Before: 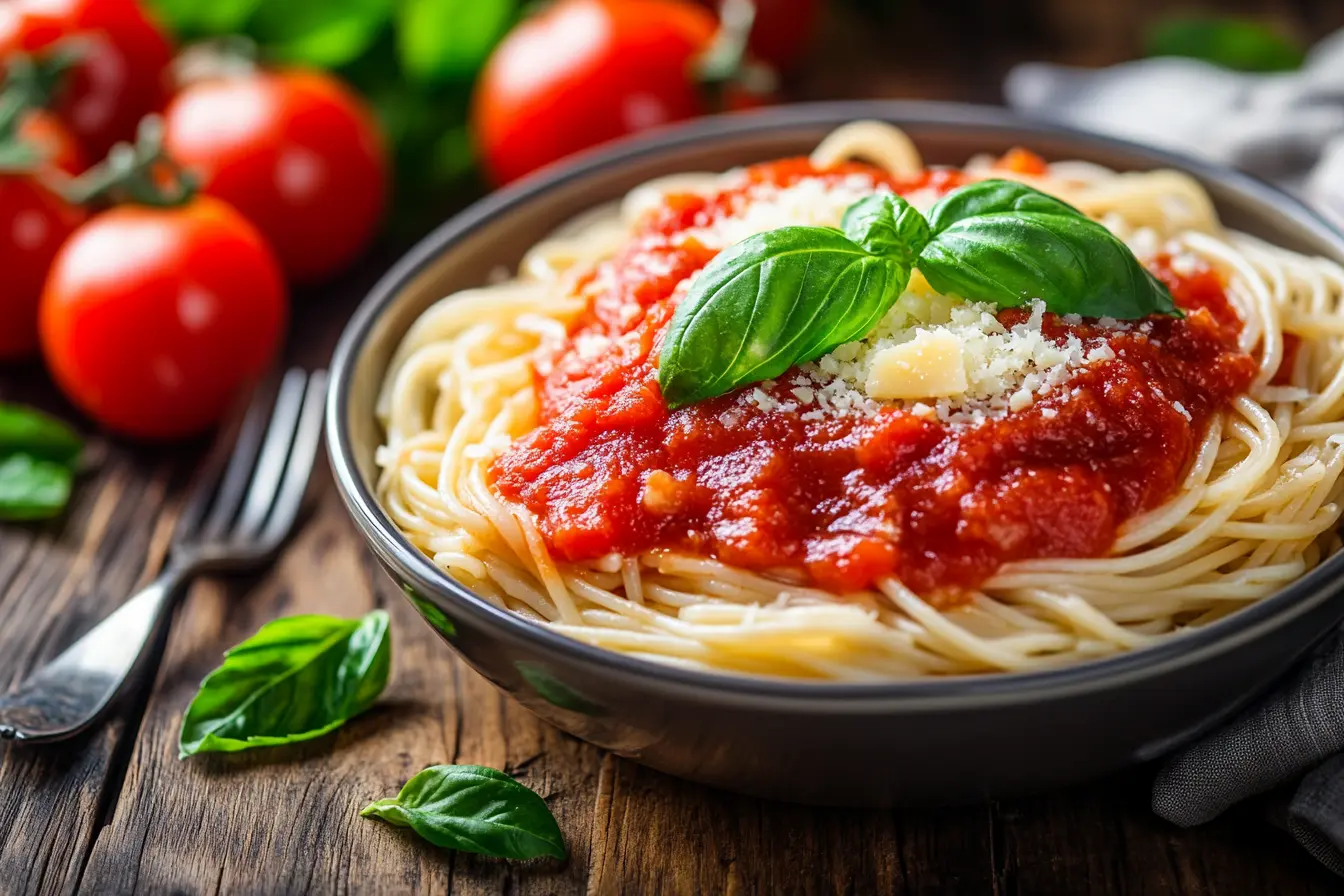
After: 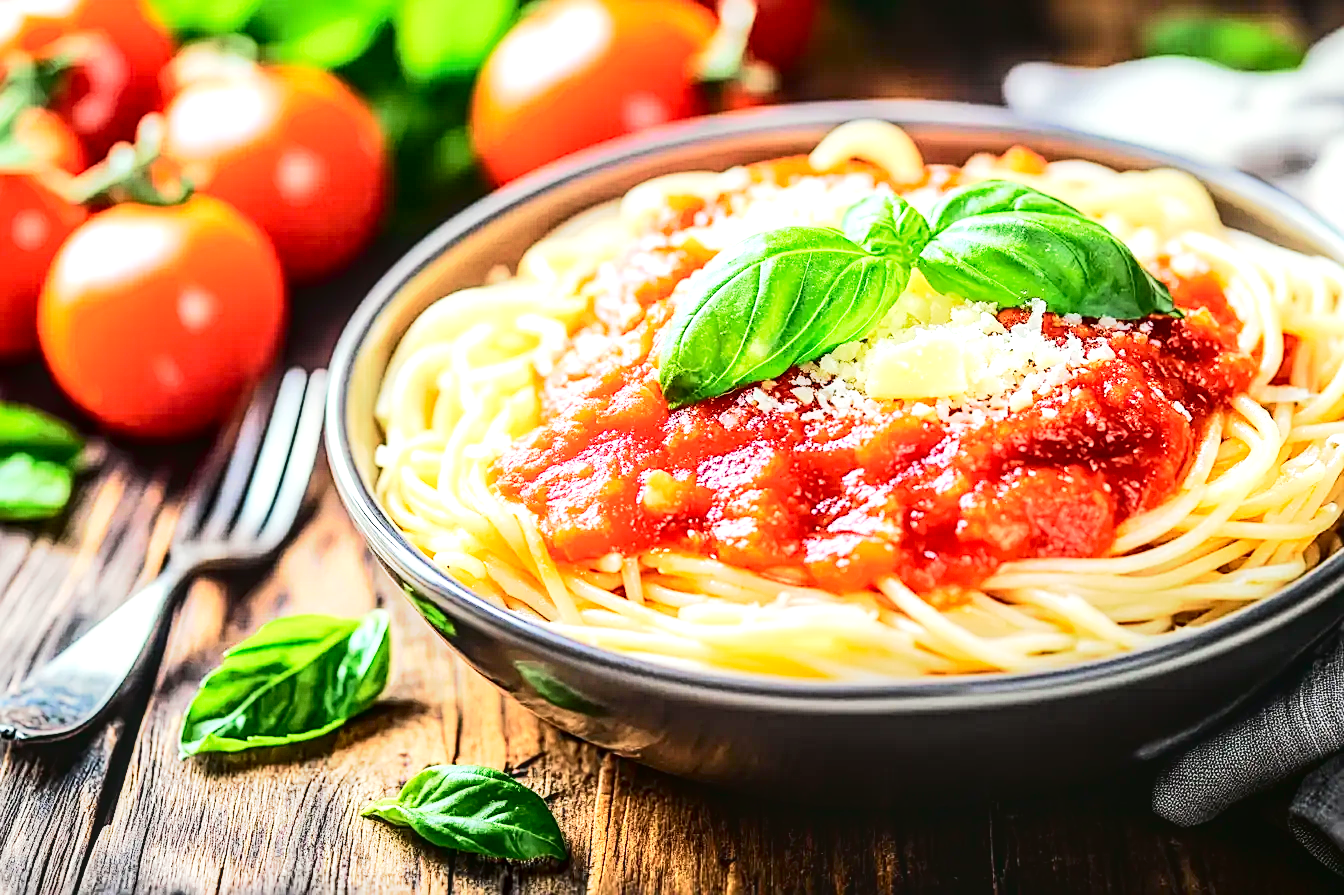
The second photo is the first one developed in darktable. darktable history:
base curve: curves: ch0 [(0, 0) (0.666, 0.806) (1, 1)], preserve colors none
crop: bottom 0.051%
exposure: black level correction 0, exposure 1.39 EV, compensate highlight preservation false
sharpen: on, module defaults
tone equalizer: -8 EV -0.712 EV, -7 EV -0.729 EV, -6 EV -0.57 EV, -5 EV -0.377 EV, -3 EV 0.382 EV, -2 EV 0.6 EV, -1 EV 0.688 EV, +0 EV 0.77 EV, edges refinement/feathering 500, mask exposure compensation -1.57 EV, preserve details guided filter
local contrast: detail 130%
tone curve: curves: ch0 [(0, 0.017) (0.091, 0.04) (0.296, 0.276) (0.439, 0.482) (0.64, 0.729) (0.785, 0.817) (0.995, 0.917)]; ch1 [(0, 0) (0.384, 0.365) (0.463, 0.447) (0.486, 0.474) (0.503, 0.497) (0.526, 0.52) (0.555, 0.564) (0.578, 0.589) (0.638, 0.66) (0.766, 0.773) (1, 1)]; ch2 [(0, 0) (0.374, 0.344) (0.446, 0.443) (0.501, 0.509) (0.528, 0.522) (0.569, 0.593) (0.61, 0.646) (0.666, 0.688) (1, 1)], color space Lab, independent channels, preserve colors none
